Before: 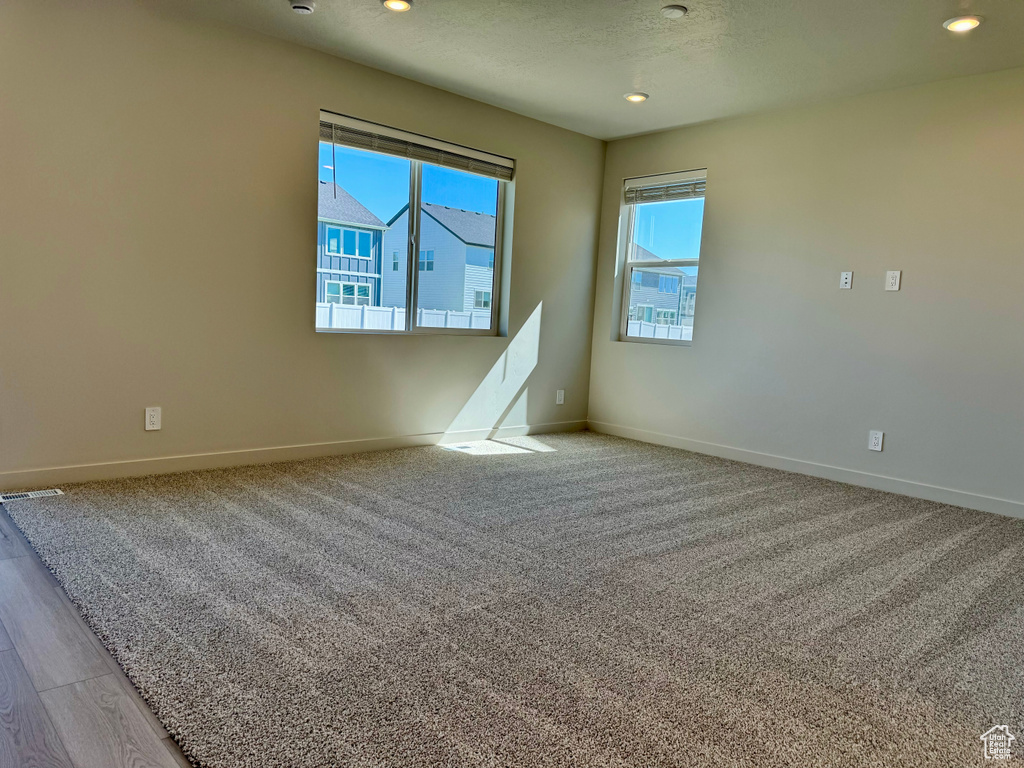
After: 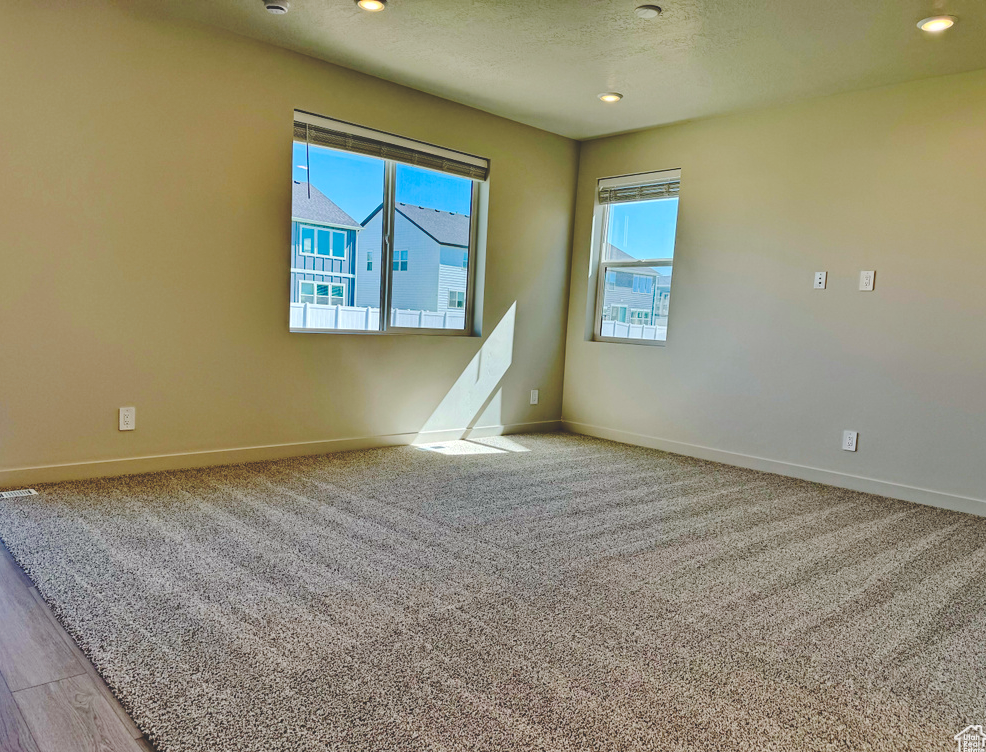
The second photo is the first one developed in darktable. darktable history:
crop and rotate: left 2.636%, right 1.056%, bottom 2.055%
haze removal: strength 0.297, distance 0.247, compatibility mode true, adaptive false
exposure: exposure 0.014 EV, compensate highlight preservation false
base curve: curves: ch0 [(0, 0.024) (0.055, 0.065) (0.121, 0.166) (0.236, 0.319) (0.693, 0.726) (1, 1)], preserve colors none
